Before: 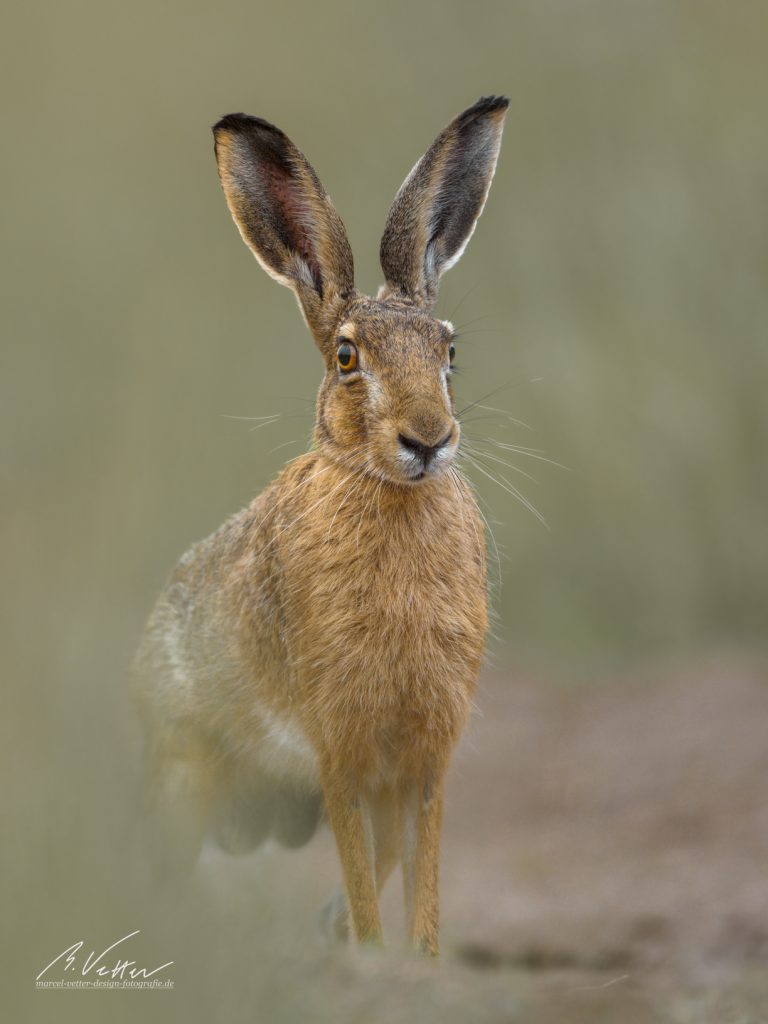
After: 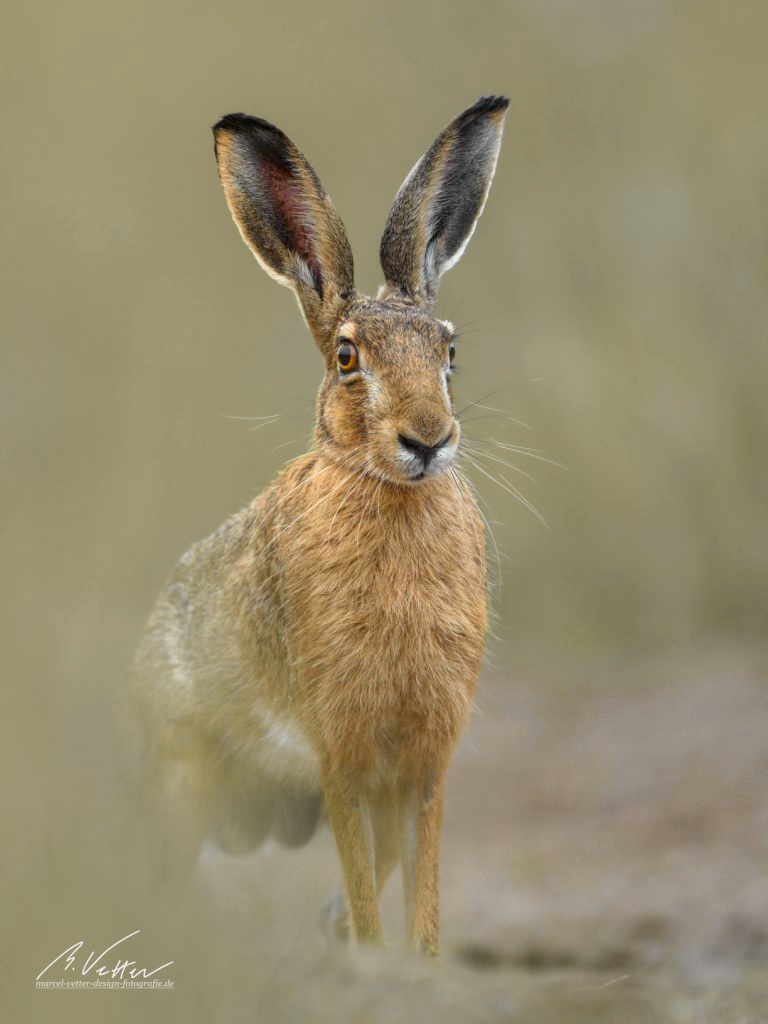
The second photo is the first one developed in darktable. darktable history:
tone curve: curves: ch0 [(0, 0.009) (0.037, 0.035) (0.131, 0.126) (0.275, 0.28) (0.476, 0.514) (0.617, 0.667) (0.704, 0.759) (0.813, 0.863) (0.911, 0.931) (0.997, 1)]; ch1 [(0, 0) (0.318, 0.271) (0.444, 0.438) (0.493, 0.496) (0.508, 0.5) (0.534, 0.535) (0.57, 0.582) (0.65, 0.664) (0.746, 0.764) (1, 1)]; ch2 [(0, 0) (0.246, 0.24) (0.36, 0.381) (0.415, 0.434) (0.476, 0.492) (0.502, 0.499) (0.522, 0.518) (0.533, 0.534) (0.586, 0.598) (0.634, 0.643) (0.706, 0.717) (0.853, 0.83) (1, 0.951)], color space Lab, independent channels, preserve colors none
